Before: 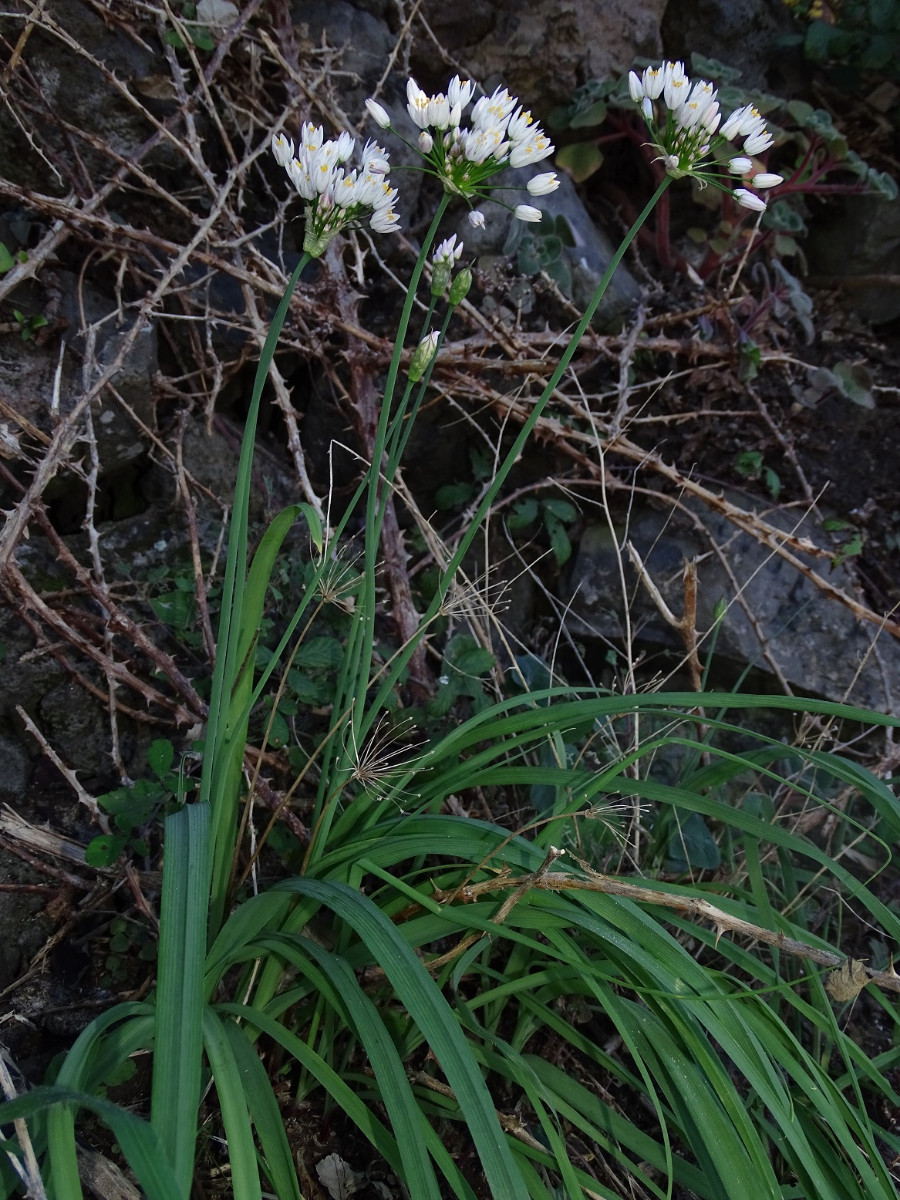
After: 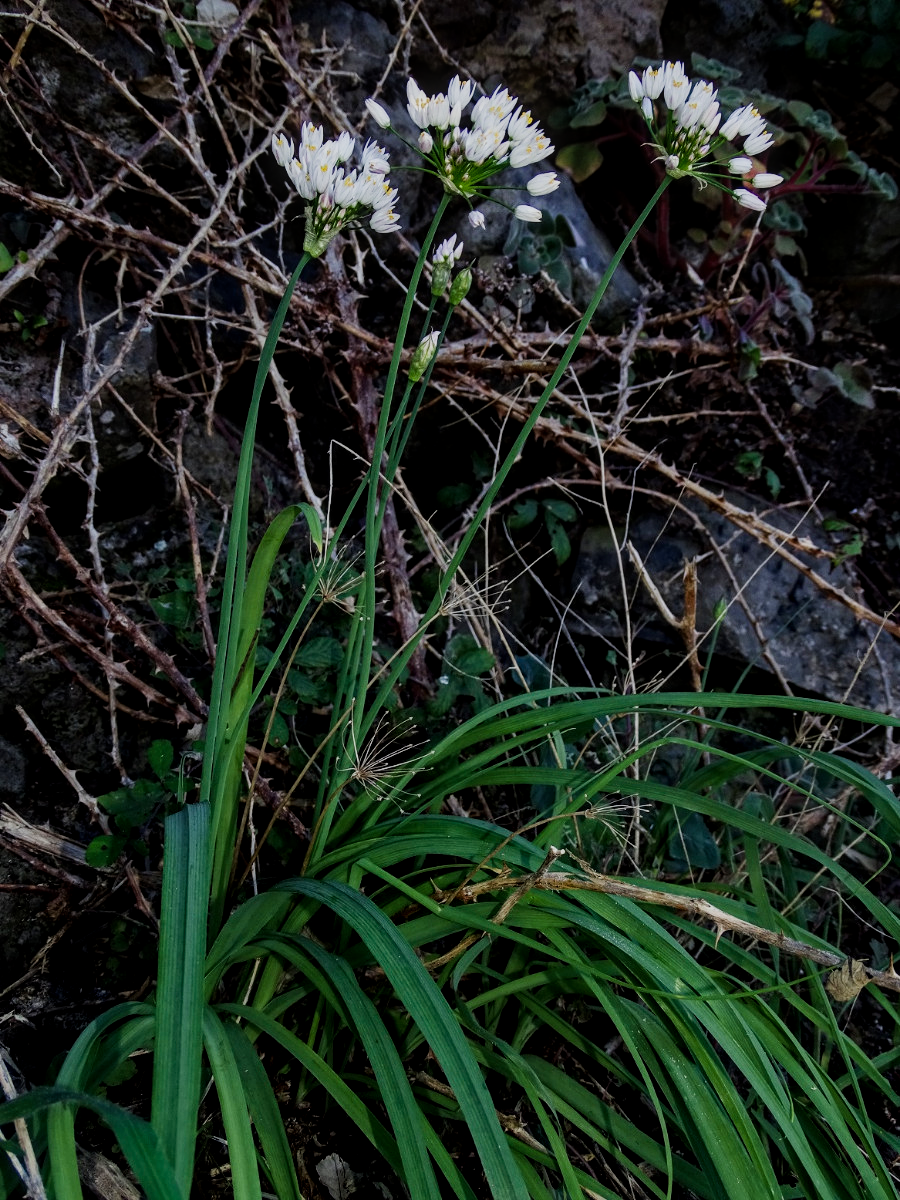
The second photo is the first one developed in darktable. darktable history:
local contrast: on, module defaults
sigmoid: contrast 1.54, target black 0
